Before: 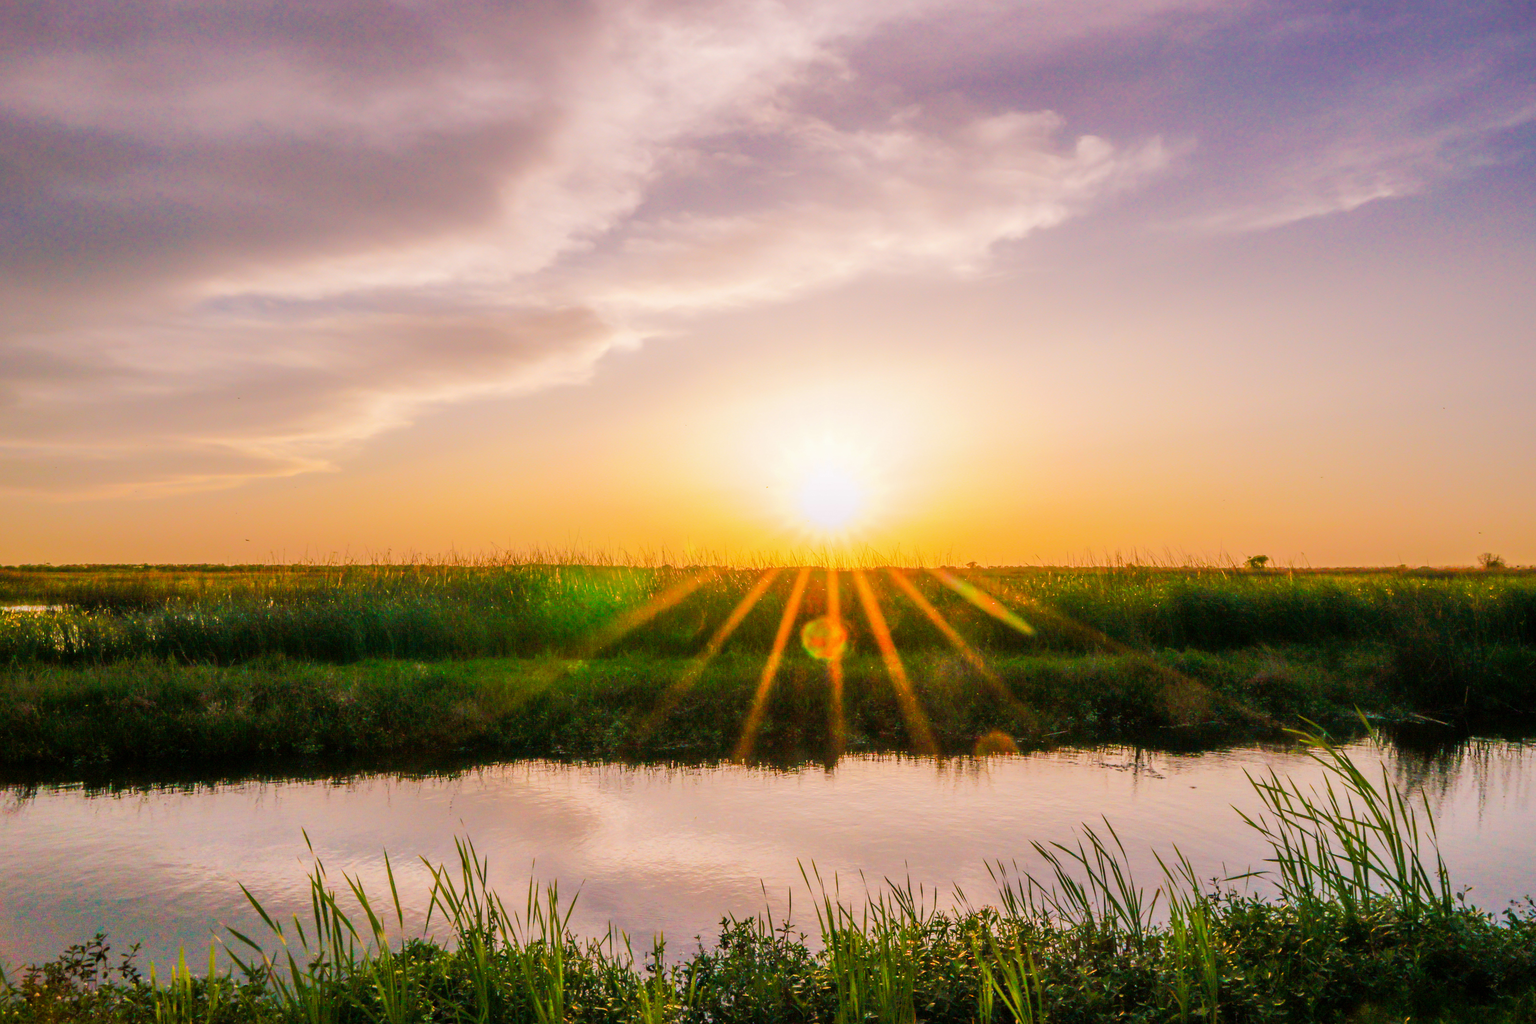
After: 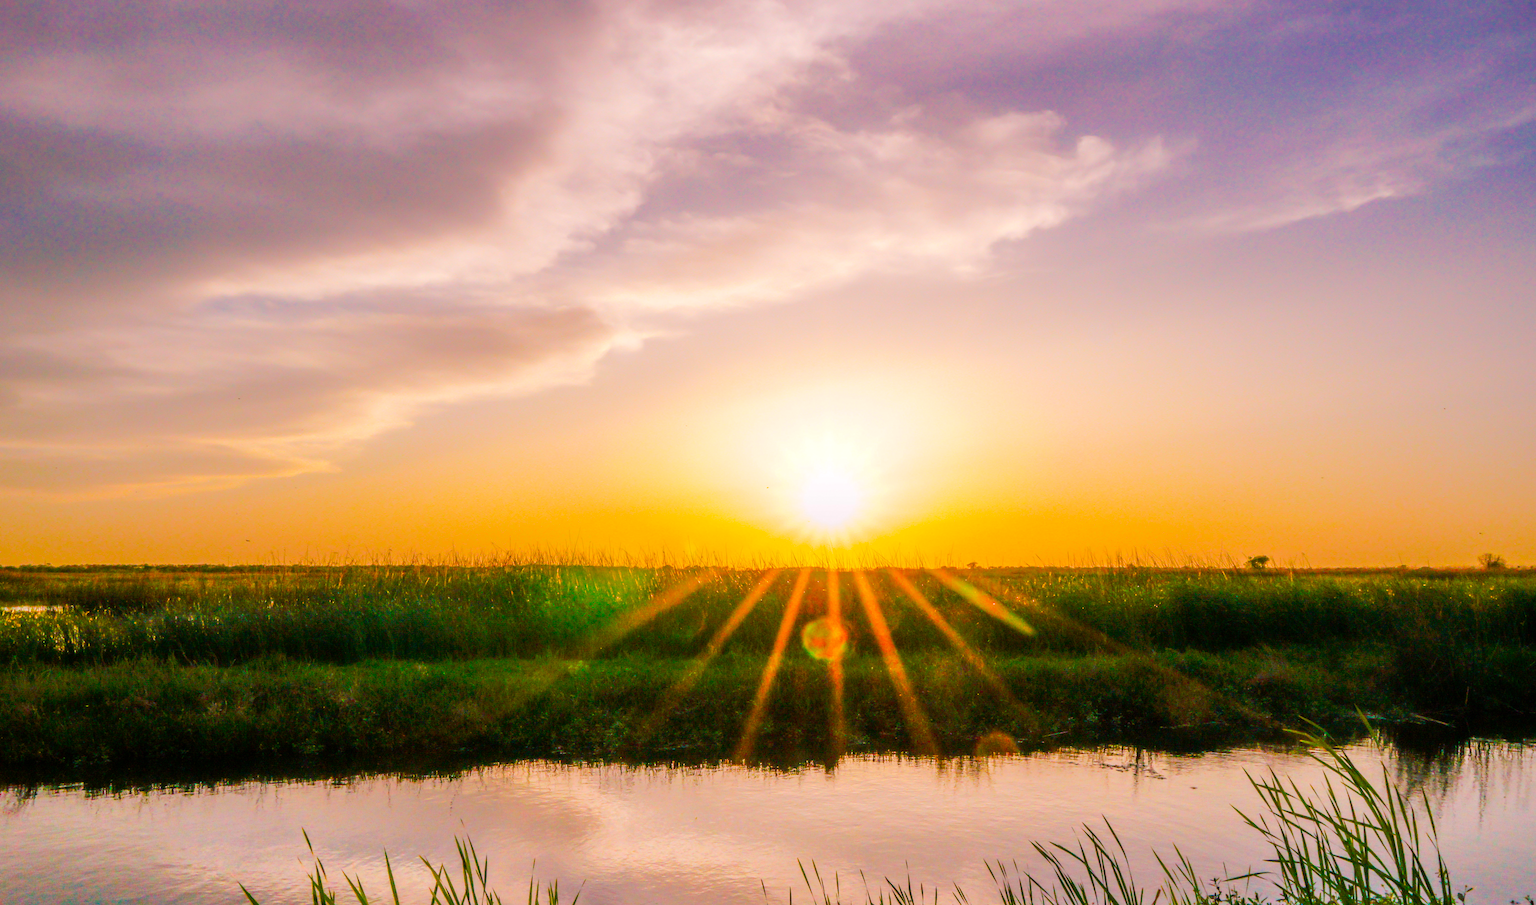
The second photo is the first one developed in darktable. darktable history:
color balance rgb: perceptual saturation grading › global saturation 30.64%, global vibrance 4.76%, contrast 3.784%
crop and rotate: top 0%, bottom 11.595%
